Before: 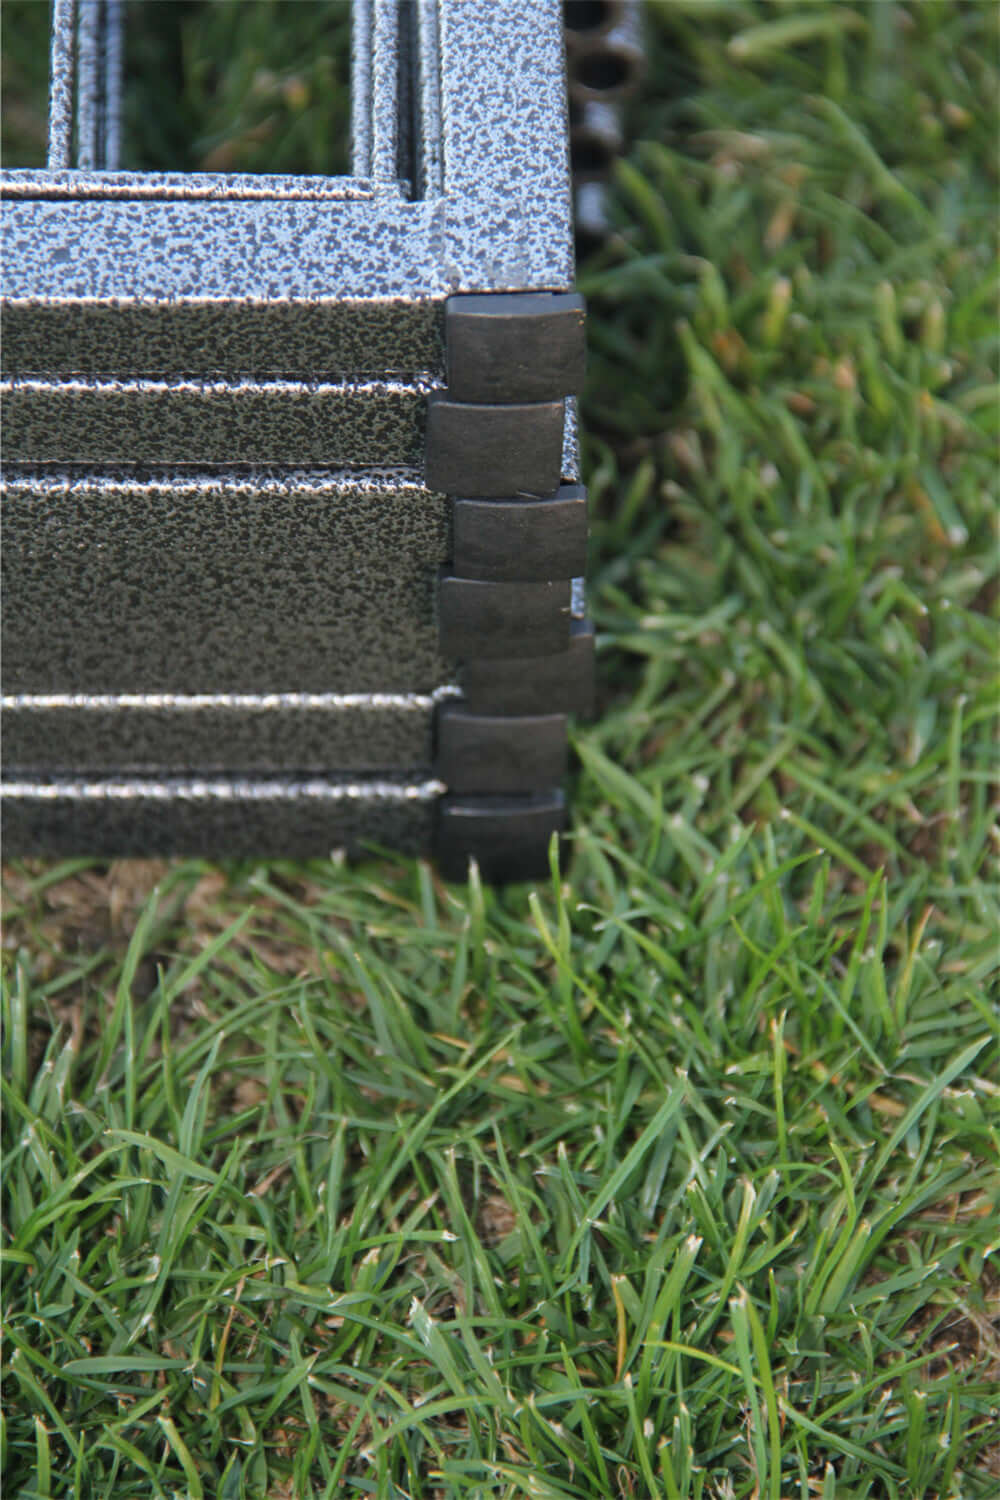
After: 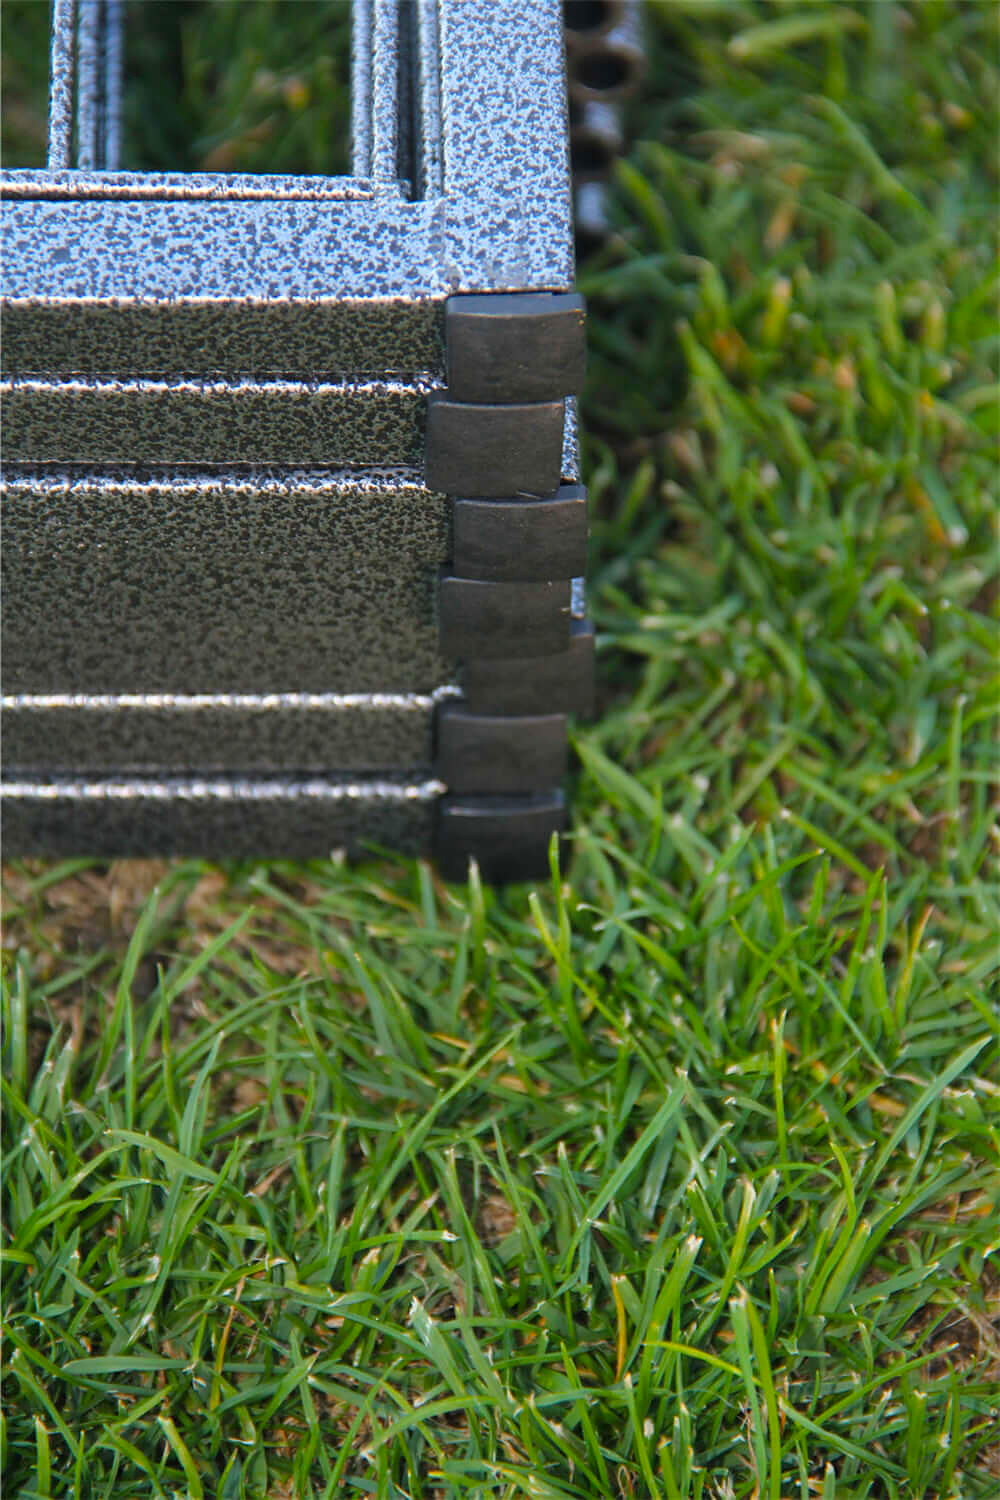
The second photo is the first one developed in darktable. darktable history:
color balance rgb: perceptual saturation grading › global saturation 30%, global vibrance 20%
sharpen: radius 1, threshold 1
